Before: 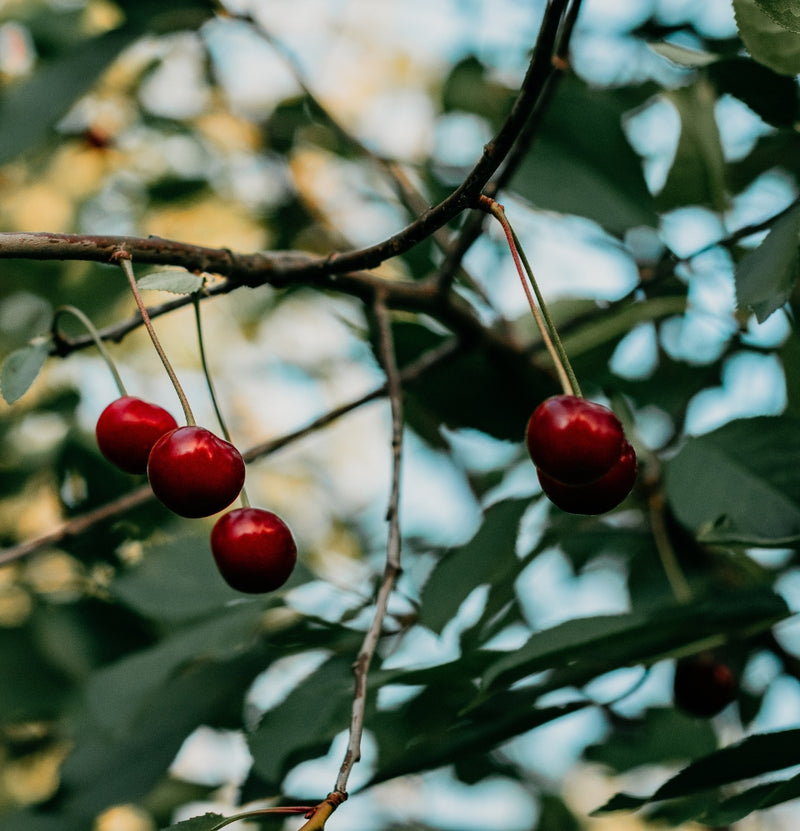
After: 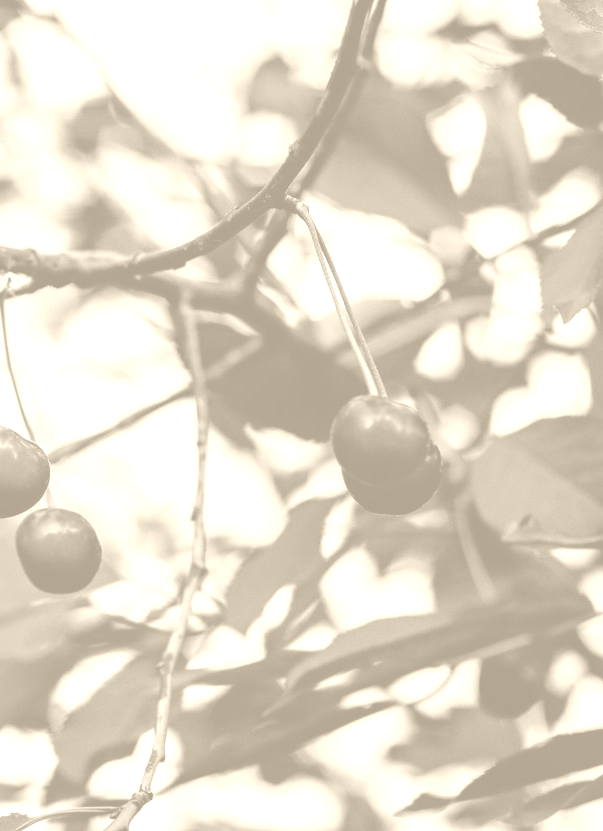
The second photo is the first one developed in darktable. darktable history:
crop and rotate: left 24.6%
colorize: hue 36°, saturation 71%, lightness 80.79%
